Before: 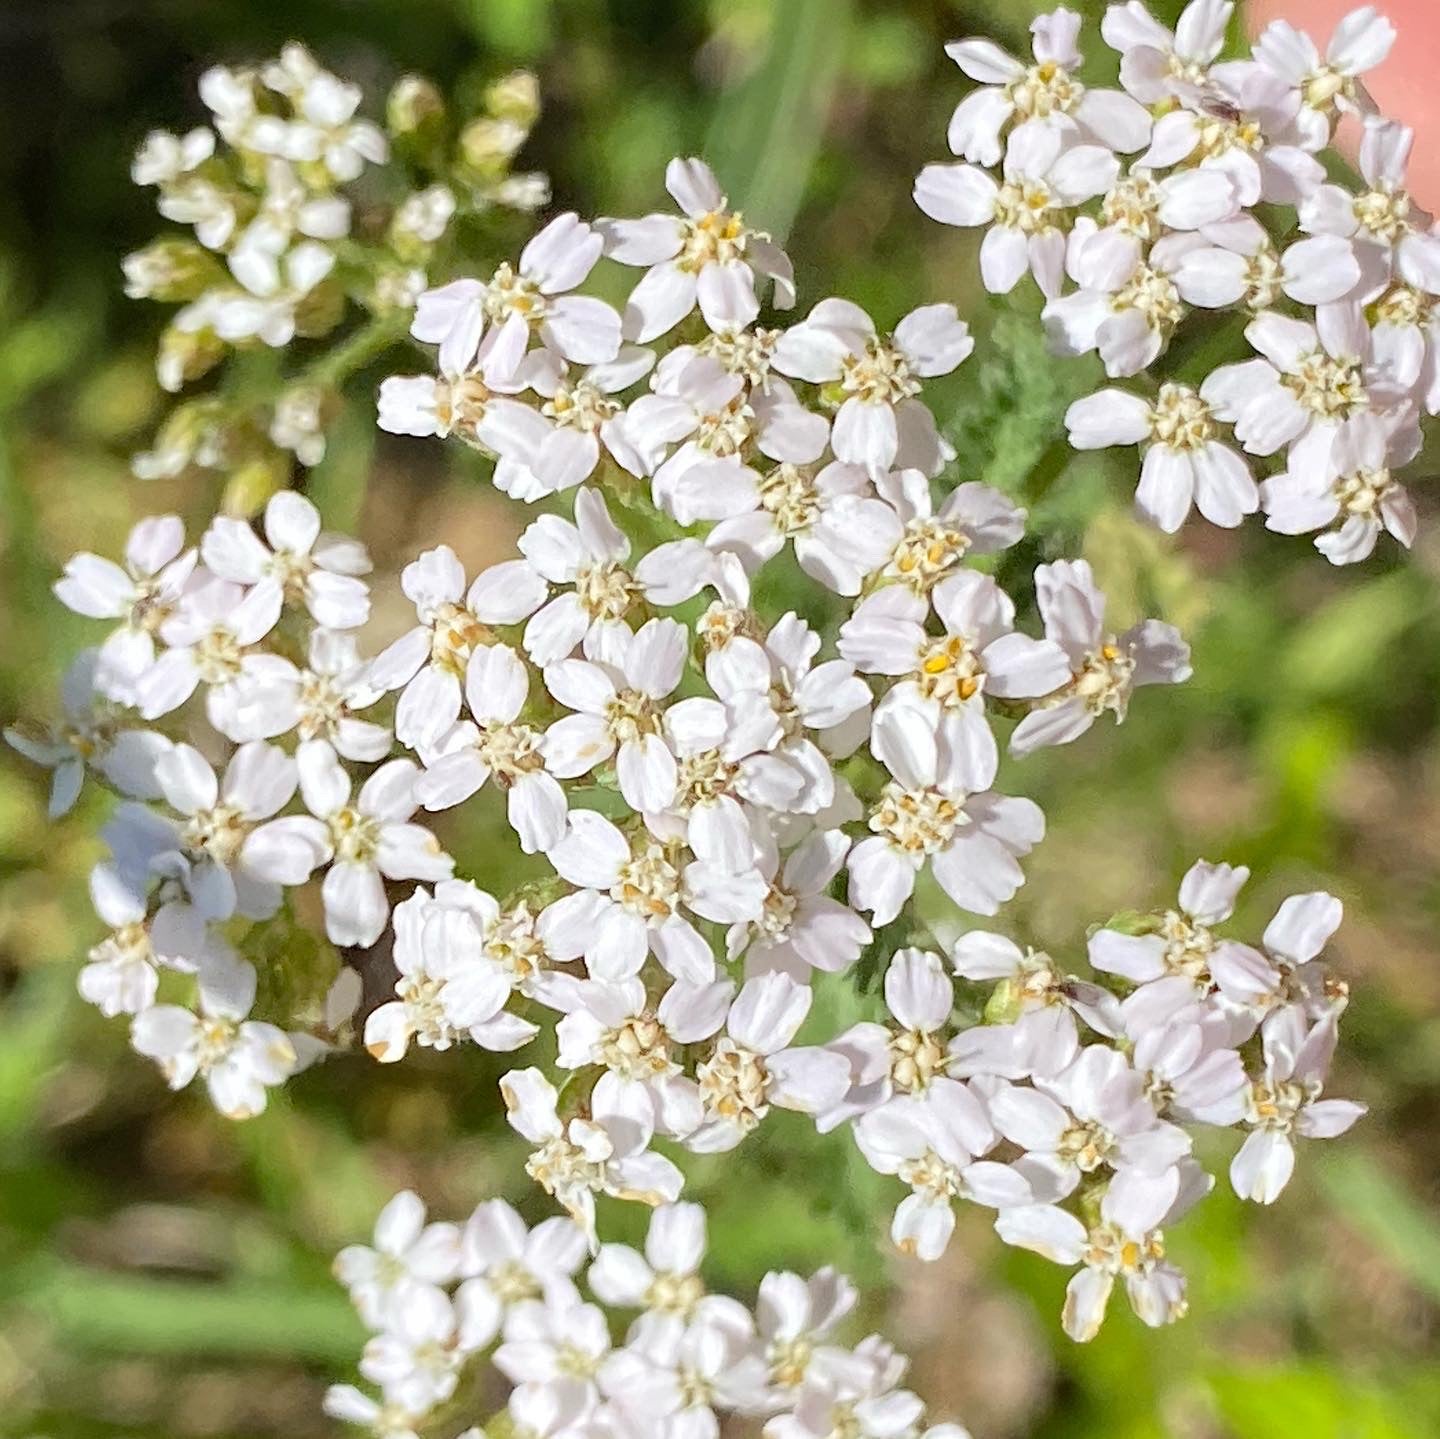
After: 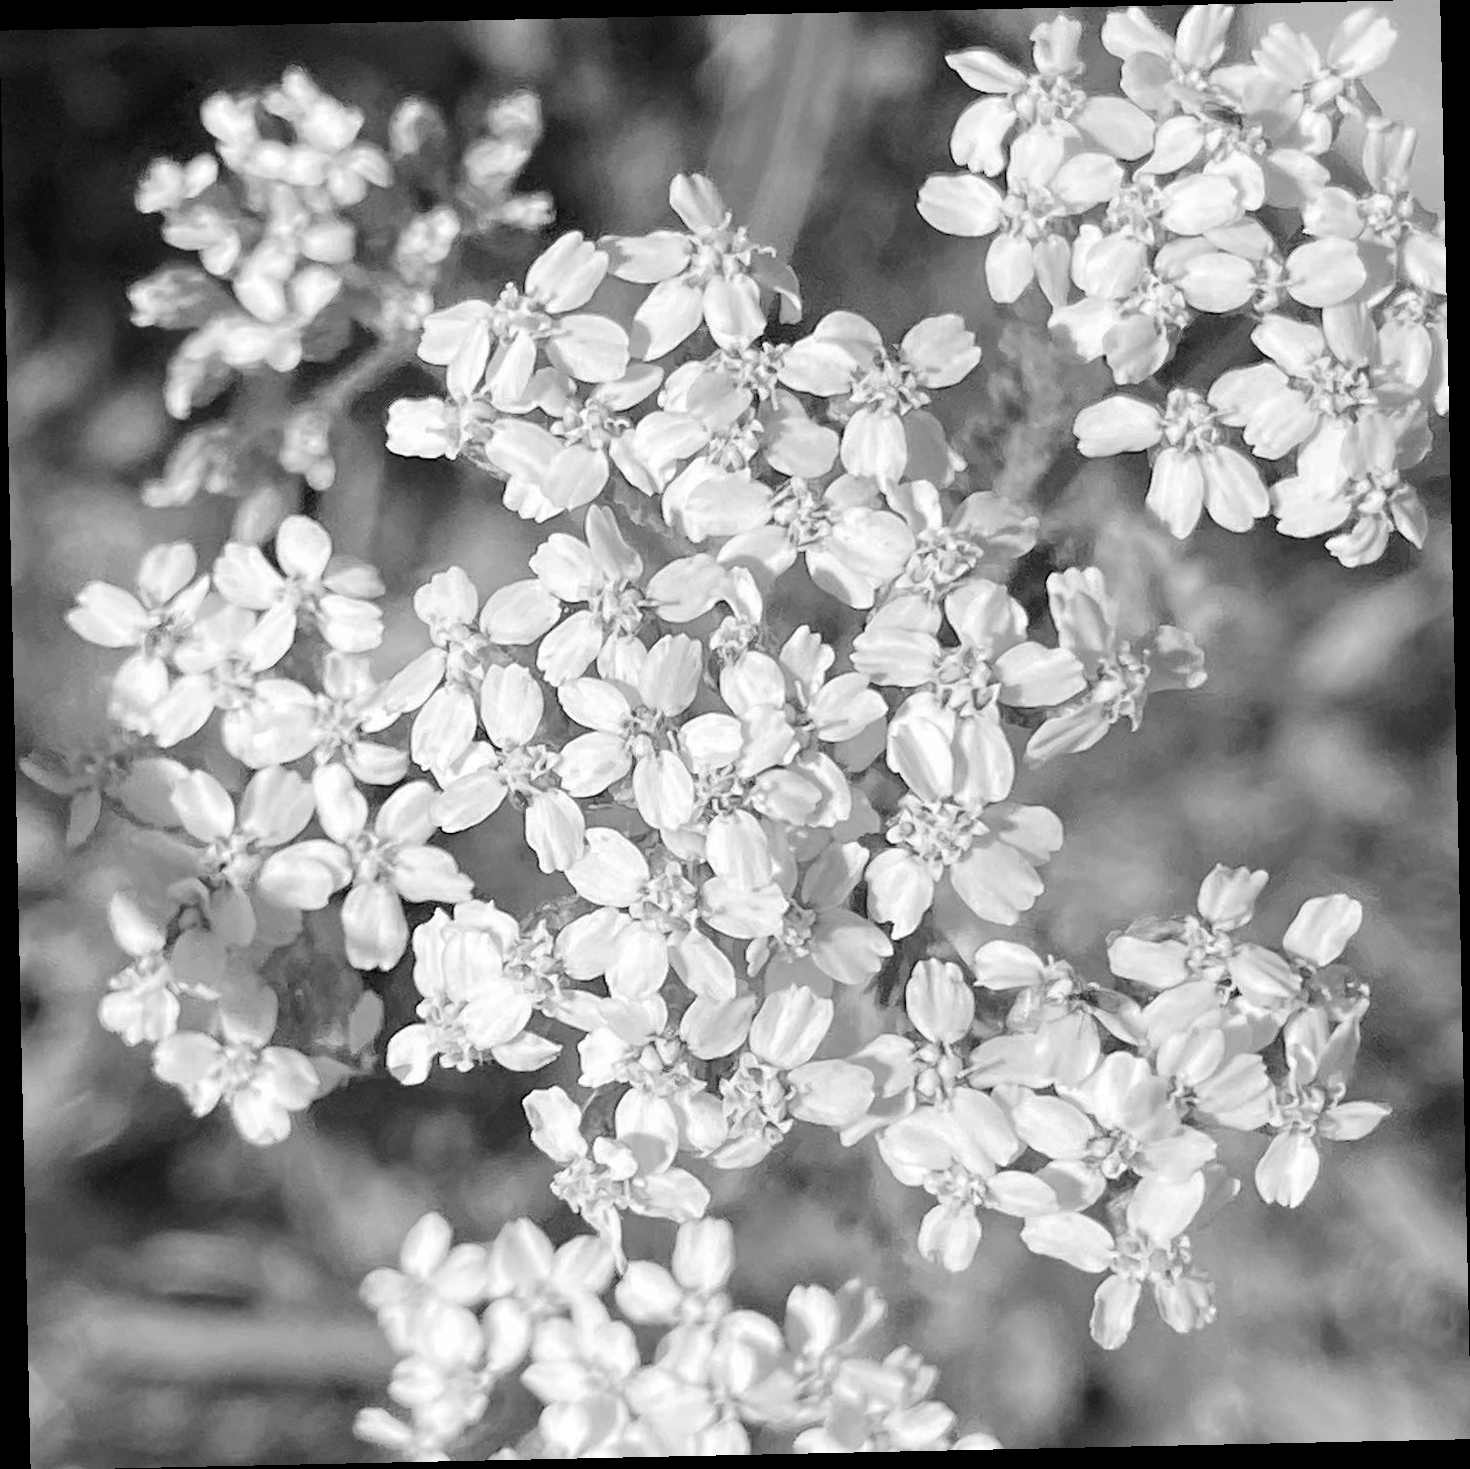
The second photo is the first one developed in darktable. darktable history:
monochrome: on, module defaults
rotate and perspective: rotation -1.24°, automatic cropping off
